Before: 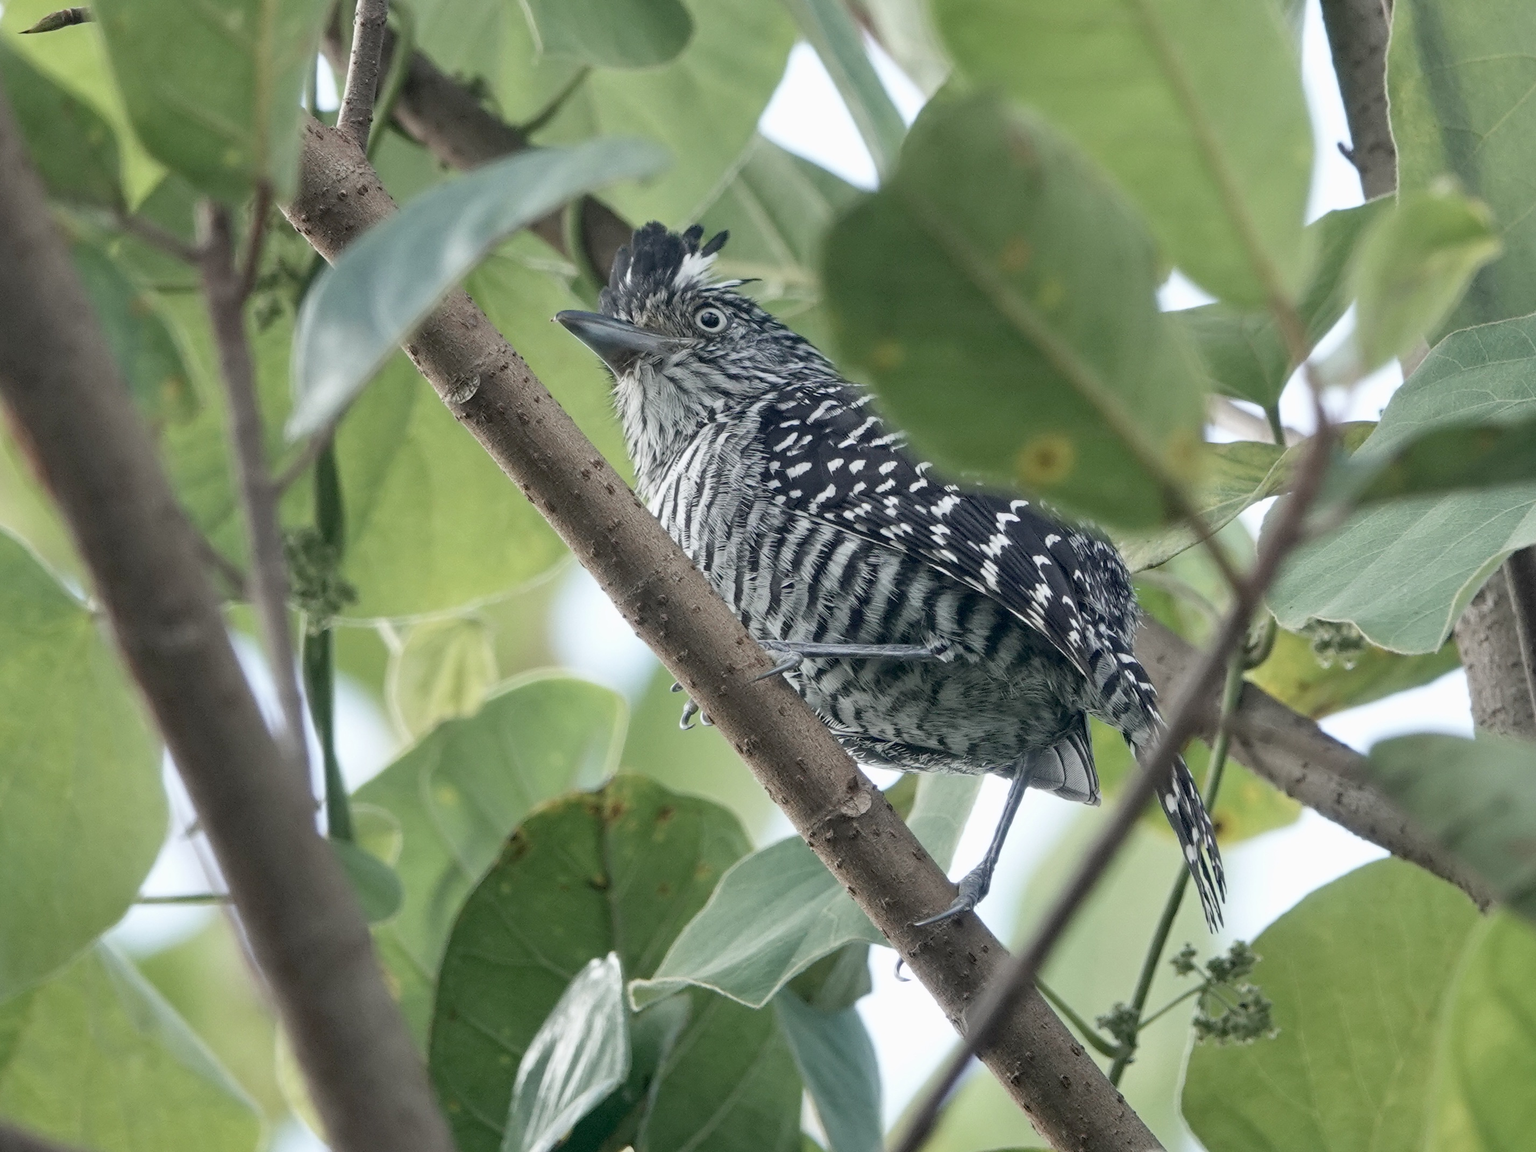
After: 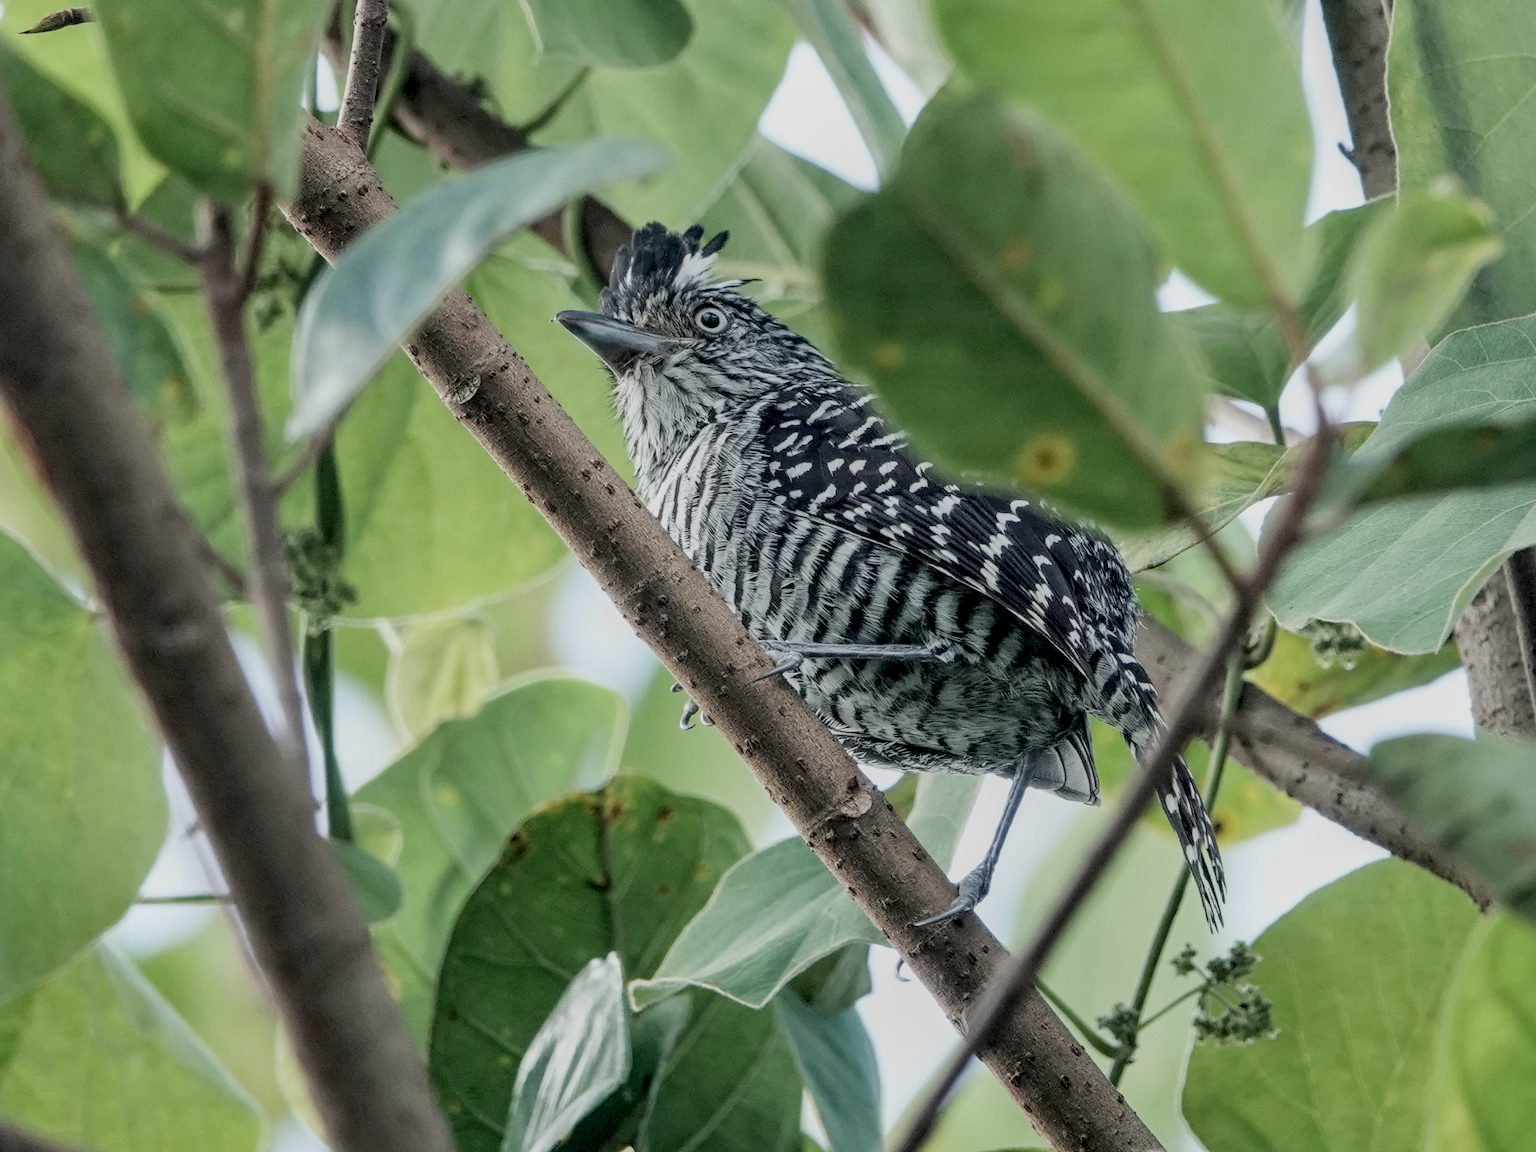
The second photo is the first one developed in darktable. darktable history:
filmic rgb: black relative exposure -9.22 EV, white relative exposure 6.77 EV, hardness 3.07, contrast 1.05
local contrast: highlights 61%, detail 143%, midtone range 0.428
